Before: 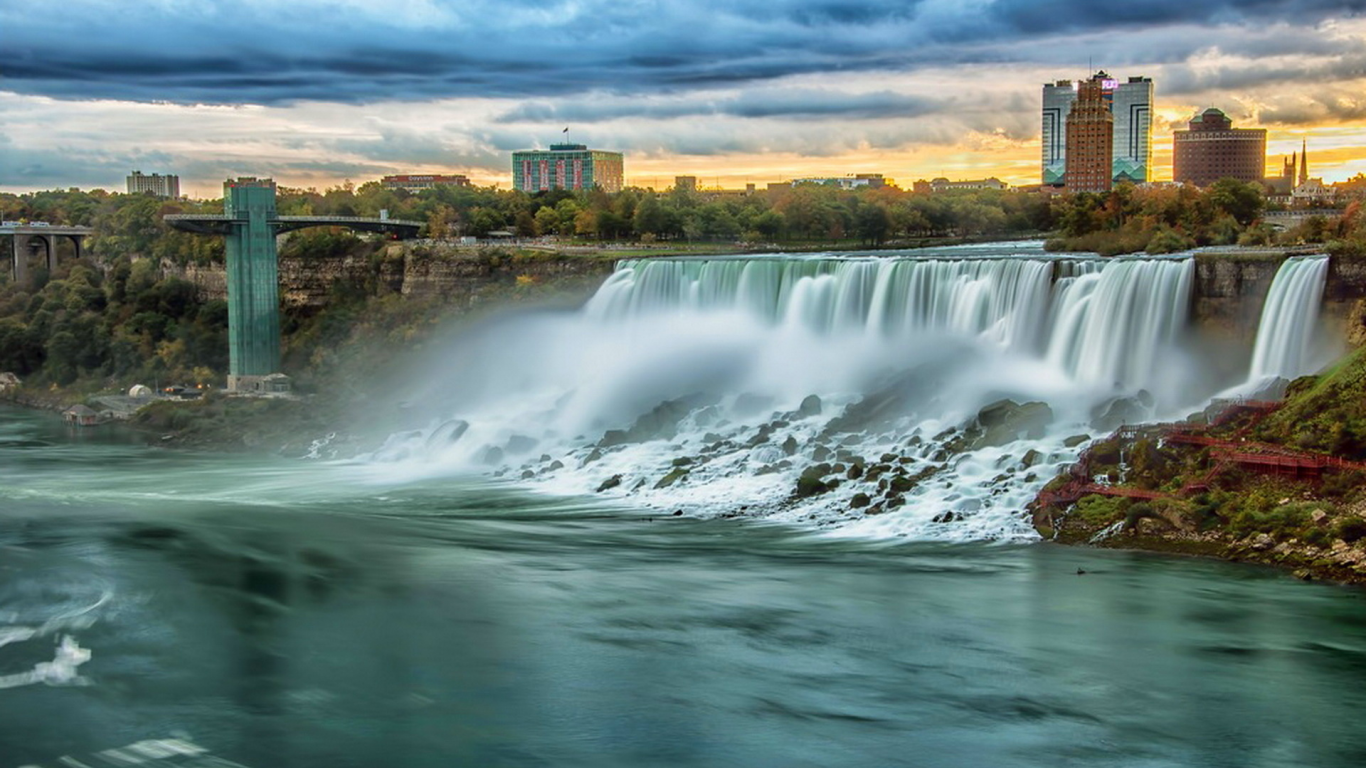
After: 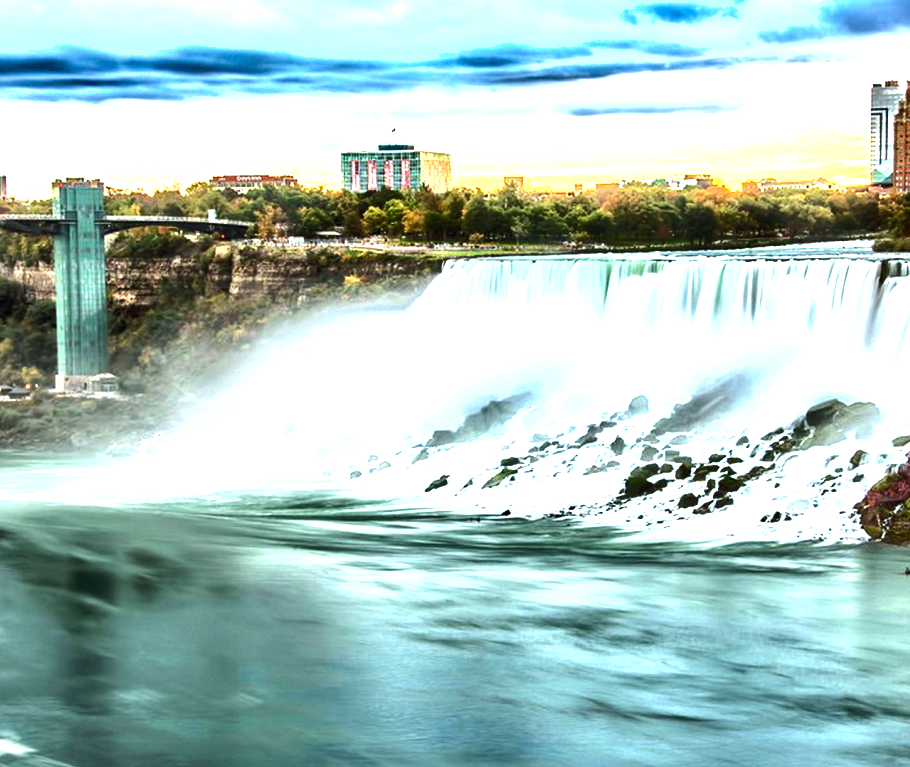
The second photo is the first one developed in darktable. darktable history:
graduated density: rotation -180°, offset 24.95
exposure: black level correction 0, exposure 1.45 EV, compensate exposure bias true, compensate highlight preservation false
crop and rotate: left 12.648%, right 20.685%
color correction: highlights a* 3.12, highlights b* -1.55, shadows a* -0.101, shadows b* 2.52, saturation 0.98
tone equalizer: -8 EV -0.75 EV, -7 EV -0.7 EV, -6 EV -0.6 EV, -5 EV -0.4 EV, -3 EV 0.4 EV, -2 EV 0.6 EV, -1 EV 0.7 EV, +0 EV 0.75 EV, edges refinement/feathering 500, mask exposure compensation -1.57 EV, preserve details no
local contrast: highlights 100%, shadows 100%, detail 120%, midtone range 0.2
shadows and highlights: shadows 20.91, highlights -35.45, soften with gaussian
